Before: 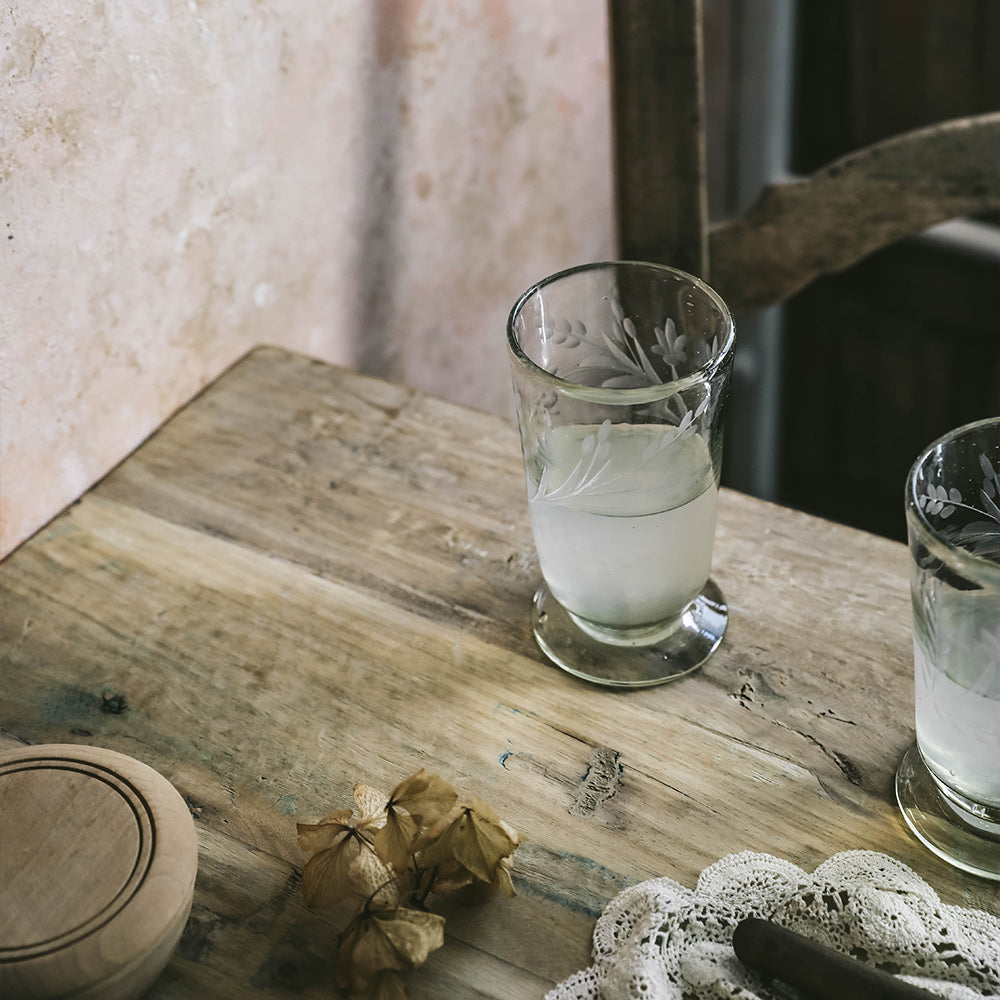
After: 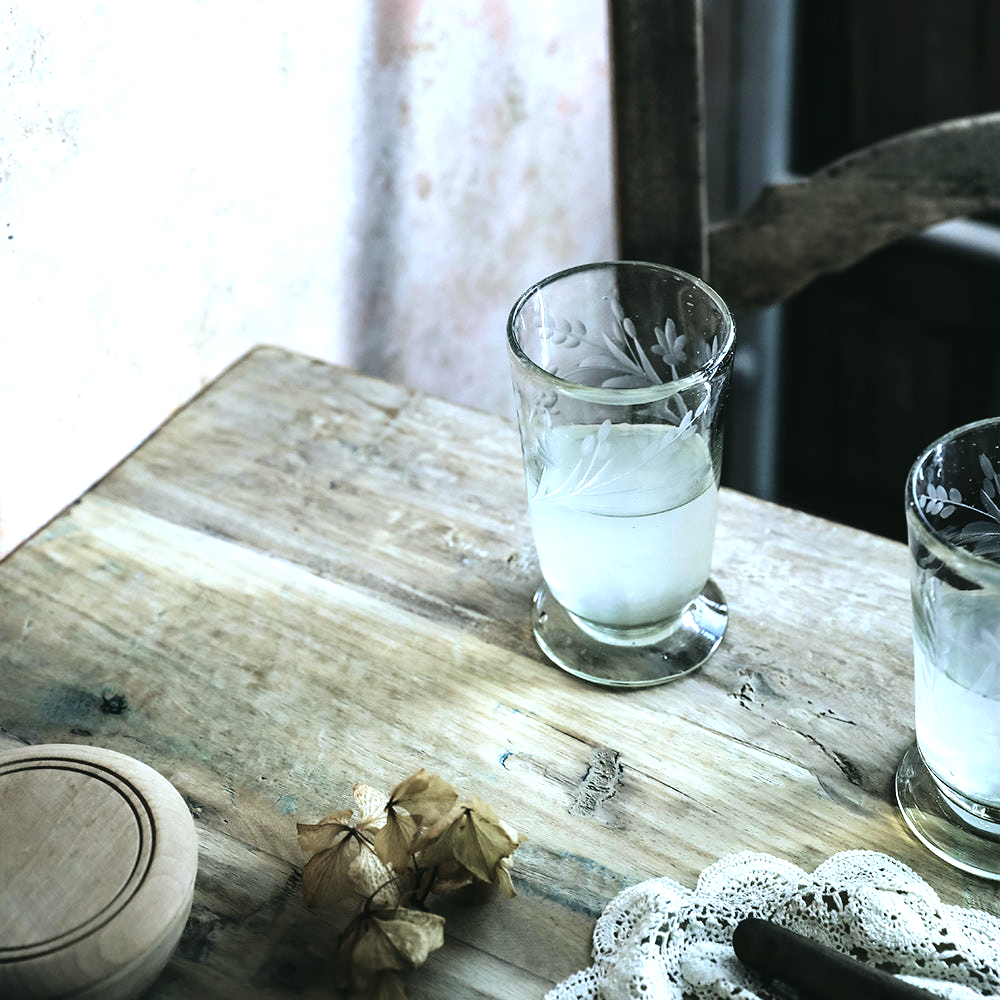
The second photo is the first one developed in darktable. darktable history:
color calibration: x 0.382, y 0.371, temperature 3925.25 K
tone equalizer: -8 EV -1.11 EV, -7 EV -0.982 EV, -6 EV -0.865 EV, -5 EV -0.582 EV, -3 EV 0.606 EV, -2 EV 0.869 EV, -1 EV 0.999 EV, +0 EV 1.08 EV, mask exposure compensation -0.505 EV
contrast brightness saturation: saturation -0.048
